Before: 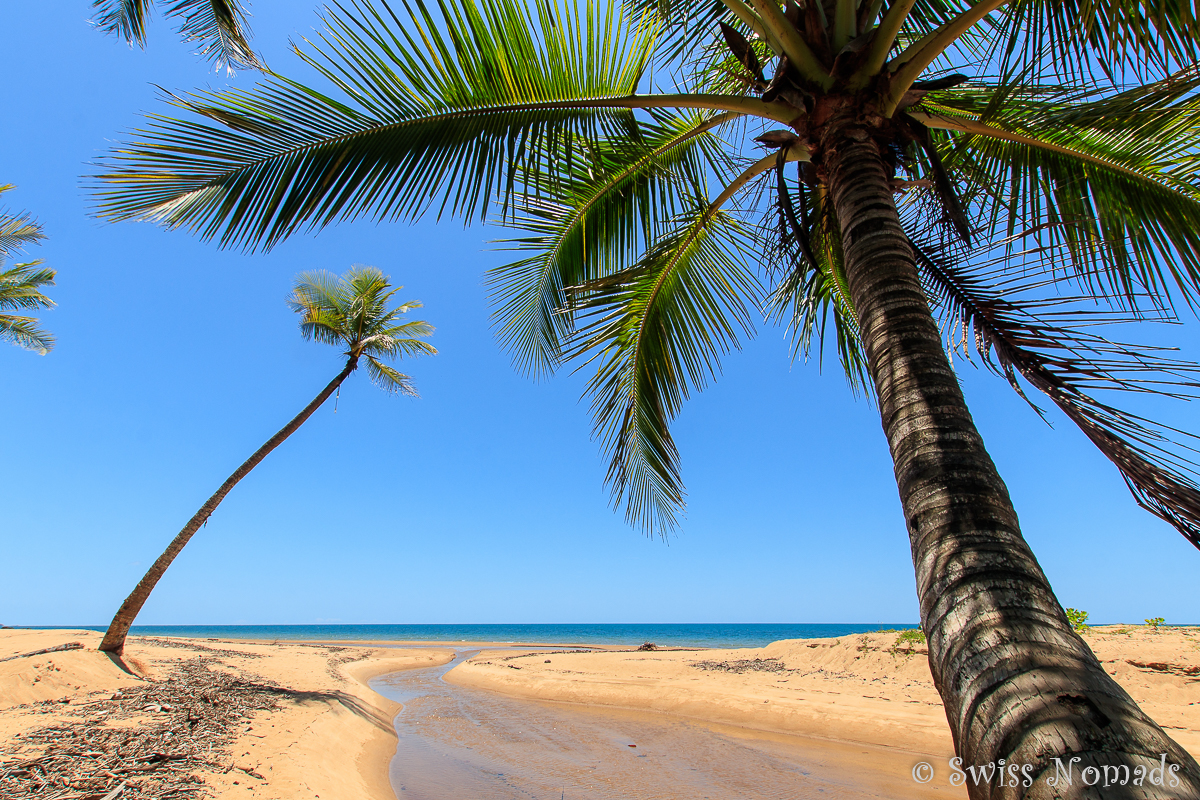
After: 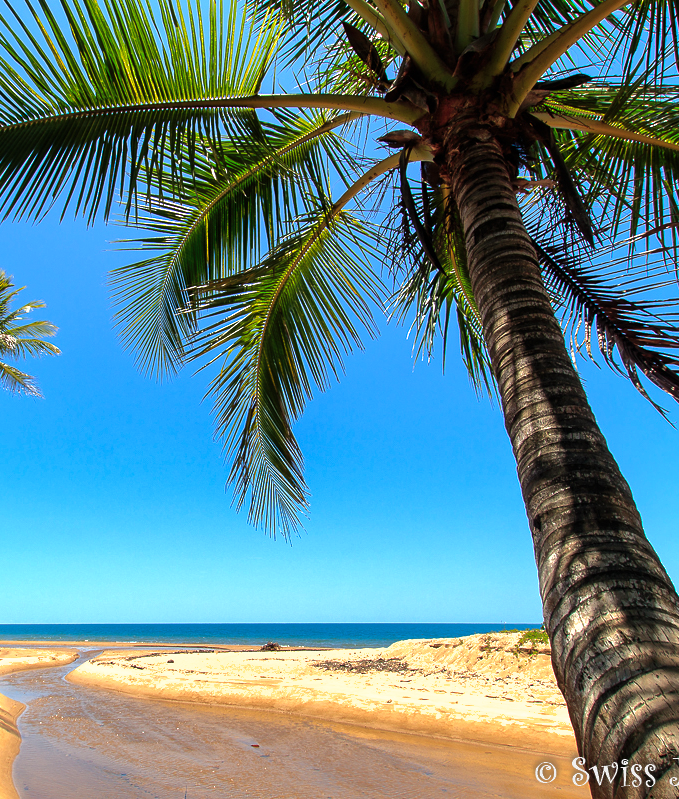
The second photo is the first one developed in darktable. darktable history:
shadows and highlights: highlights -60
crop: left 31.458%, top 0%, right 11.876%
tone equalizer: -8 EV -0.75 EV, -7 EV -0.7 EV, -6 EV -0.6 EV, -5 EV -0.4 EV, -3 EV 0.4 EV, -2 EV 0.6 EV, -1 EV 0.7 EV, +0 EV 0.75 EV, edges refinement/feathering 500, mask exposure compensation -1.57 EV, preserve details no
